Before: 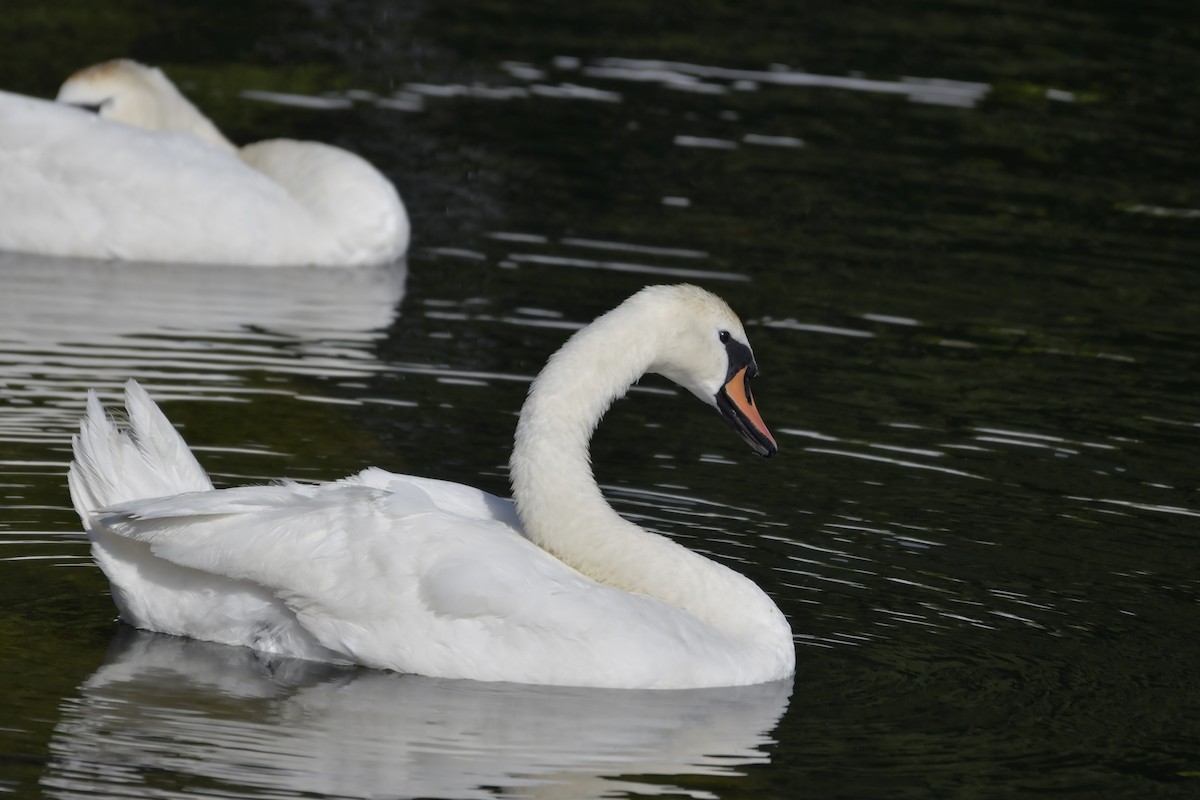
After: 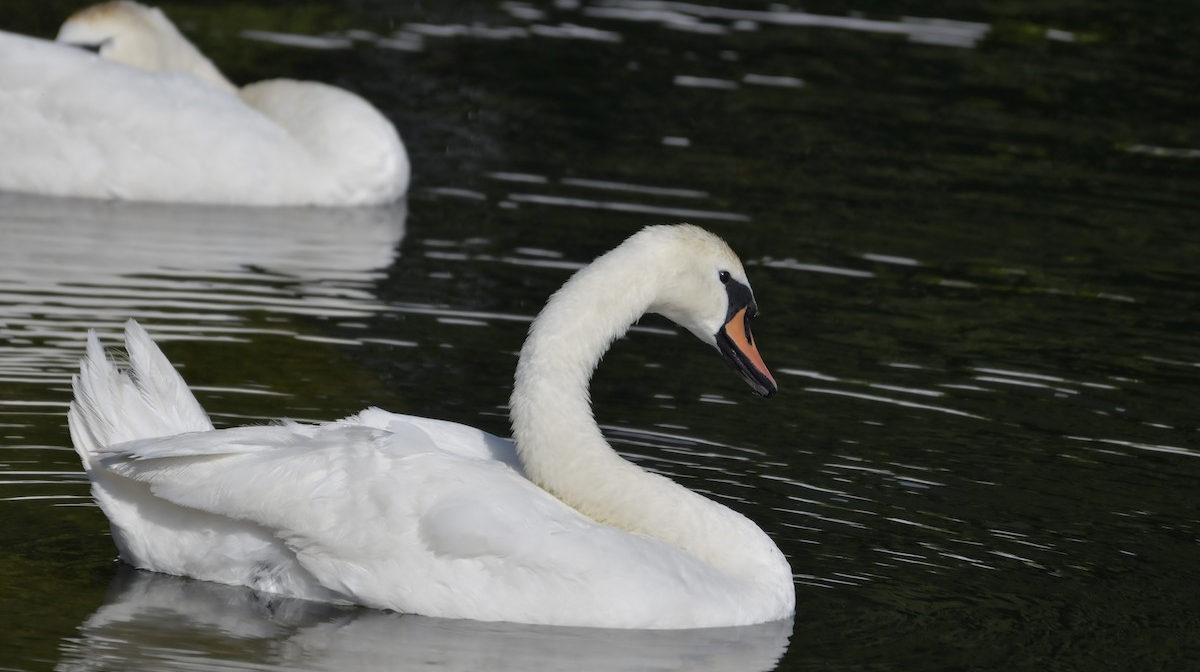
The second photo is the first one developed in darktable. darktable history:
crop: top 7.598%, bottom 8.316%
